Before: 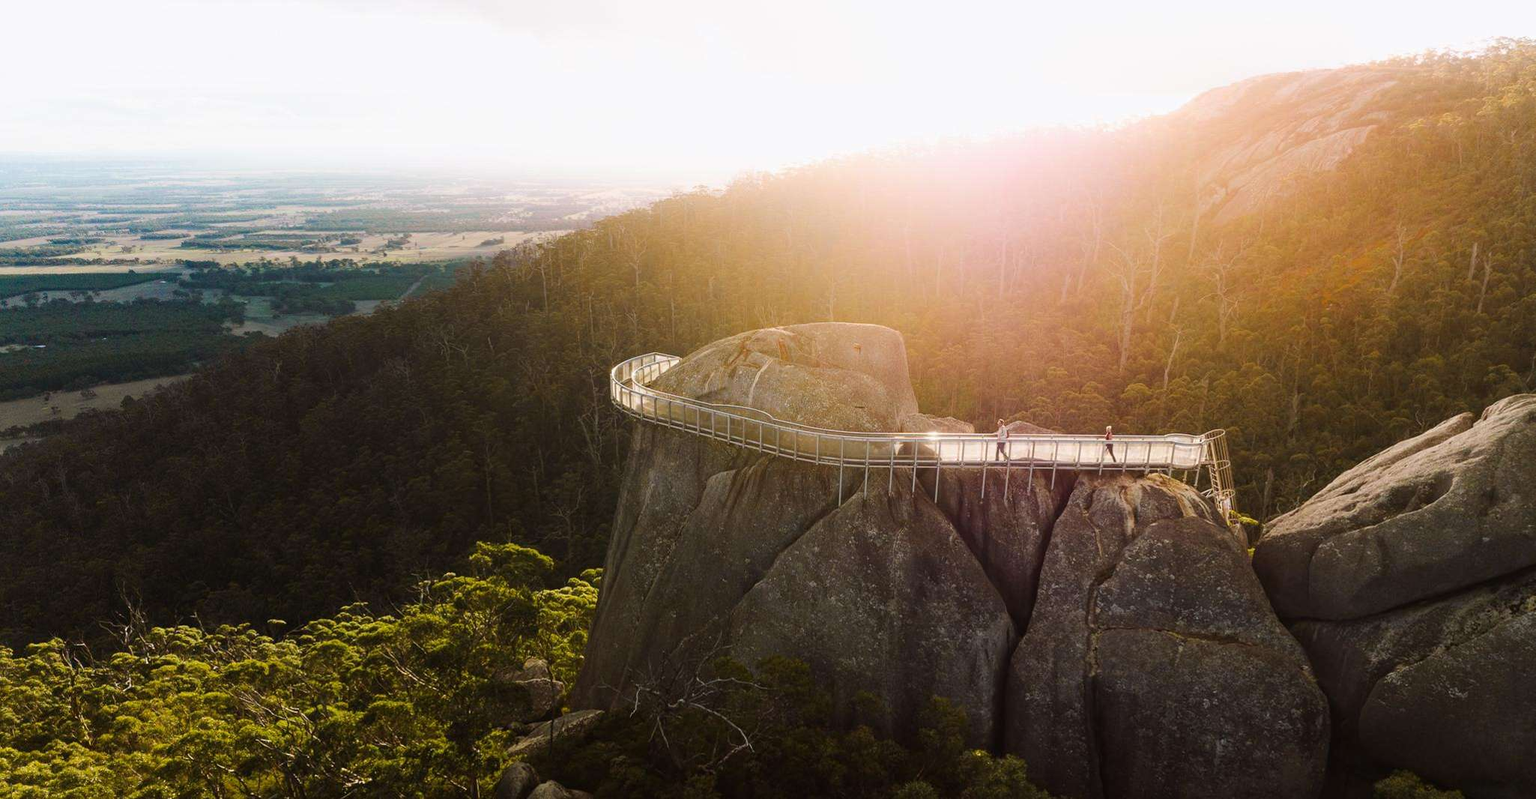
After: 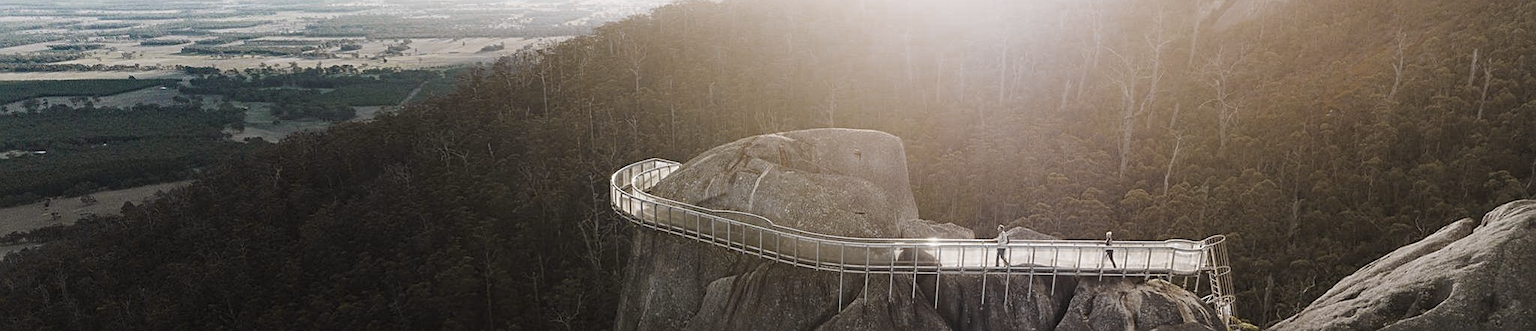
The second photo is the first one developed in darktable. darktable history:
sharpen: on, module defaults
crop and rotate: top 24.38%, bottom 33.986%
color zones: curves: ch0 [(0, 0.487) (0.241, 0.395) (0.434, 0.373) (0.658, 0.412) (0.838, 0.487)]; ch1 [(0, 0) (0.053, 0.053) (0.211, 0.202) (0.579, 0.259) (0.781, 0.241)]
